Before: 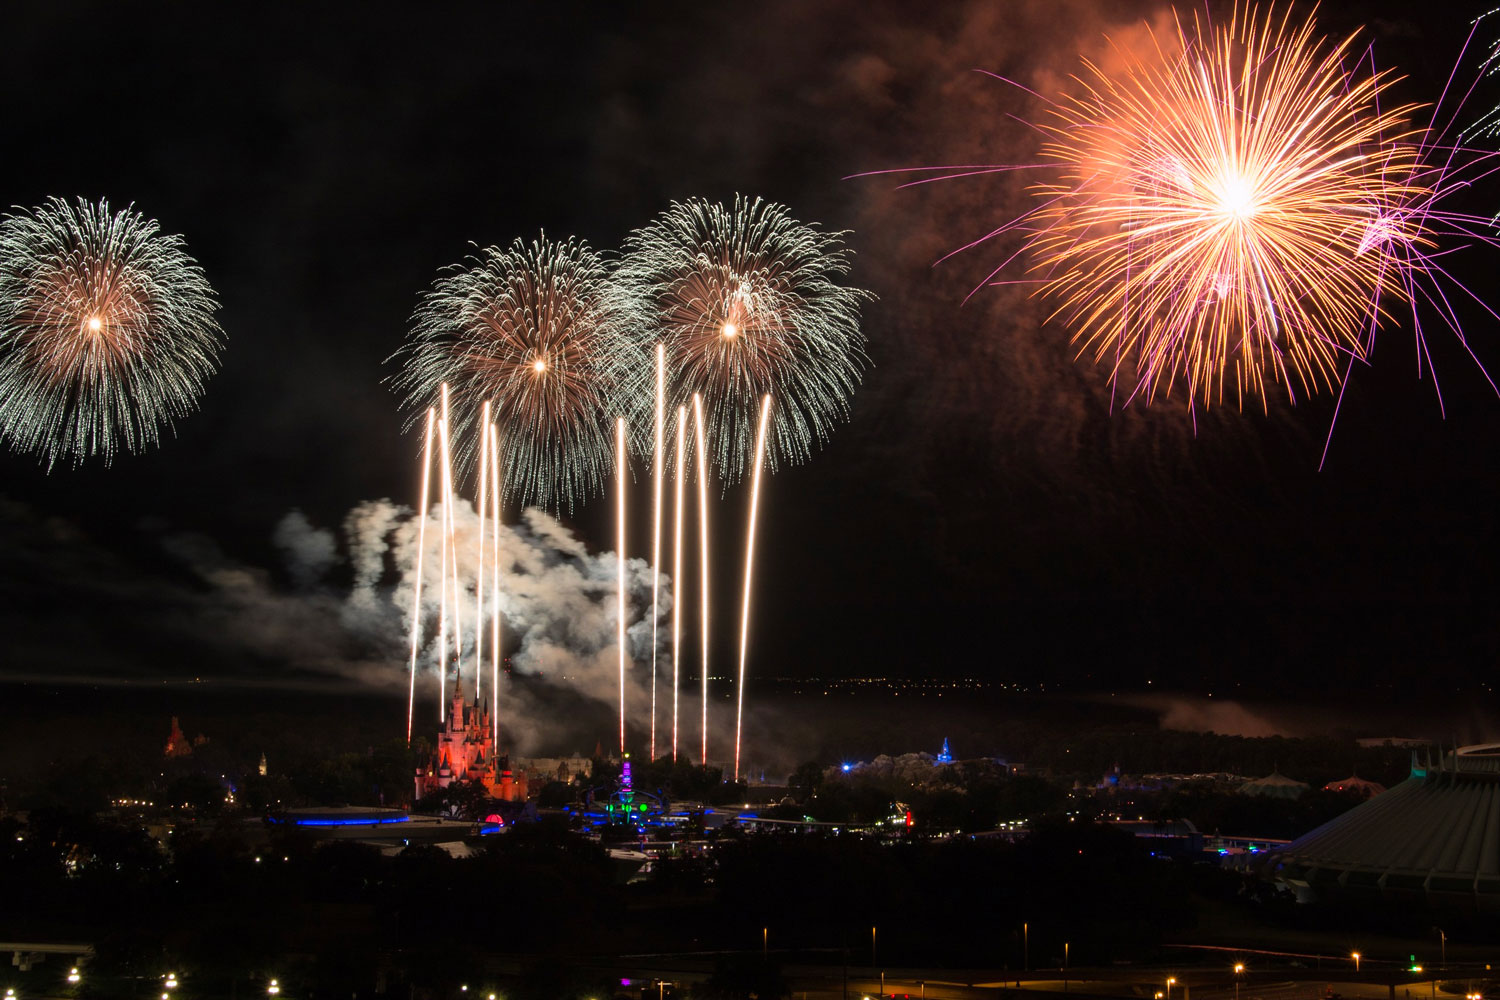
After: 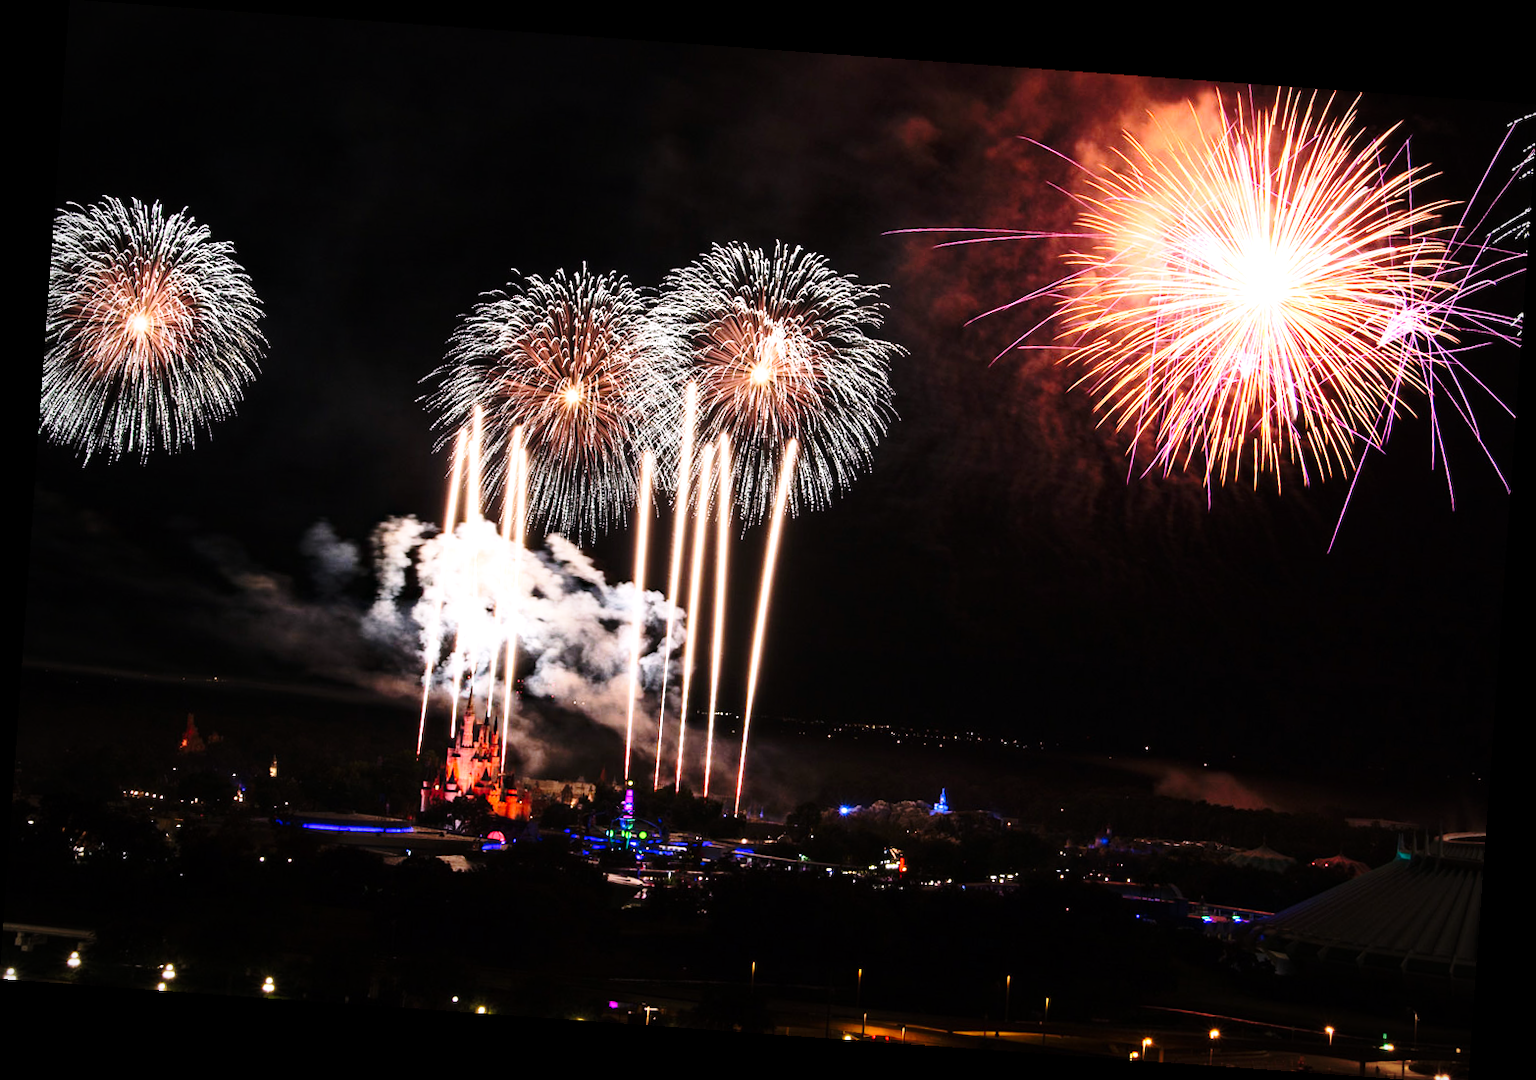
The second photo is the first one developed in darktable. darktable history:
crop: top 0.05%, bottom 0.098%
white balance: red 1.066, blue 1.119
vignetting: fall-off radius 60.92%
rotate and perspective: rotation 4.1°, automatic cropping off
base curve: curves: ch0 [(0, 0) (0.028, 0.03) (0.121, 0.232) (0.46, 0.748) (0.859, 0.968) (1, 1)], preserve colors none
tone equalizer: -8 EV -0.75 EV, -7 EV -0.7 EV, -6 EV -0.6 EV, -5 EV -0.4 EV, -3 EV 0.4 EV, -2 EV 0.6 EV, -1 EV 0.7 EV, +0 EV 0.75 EV, edges refinement/feathering 500, mask exposure compensation -1.57 EV, preserve details no
haze removal: compatibility mode true, adaptive false
